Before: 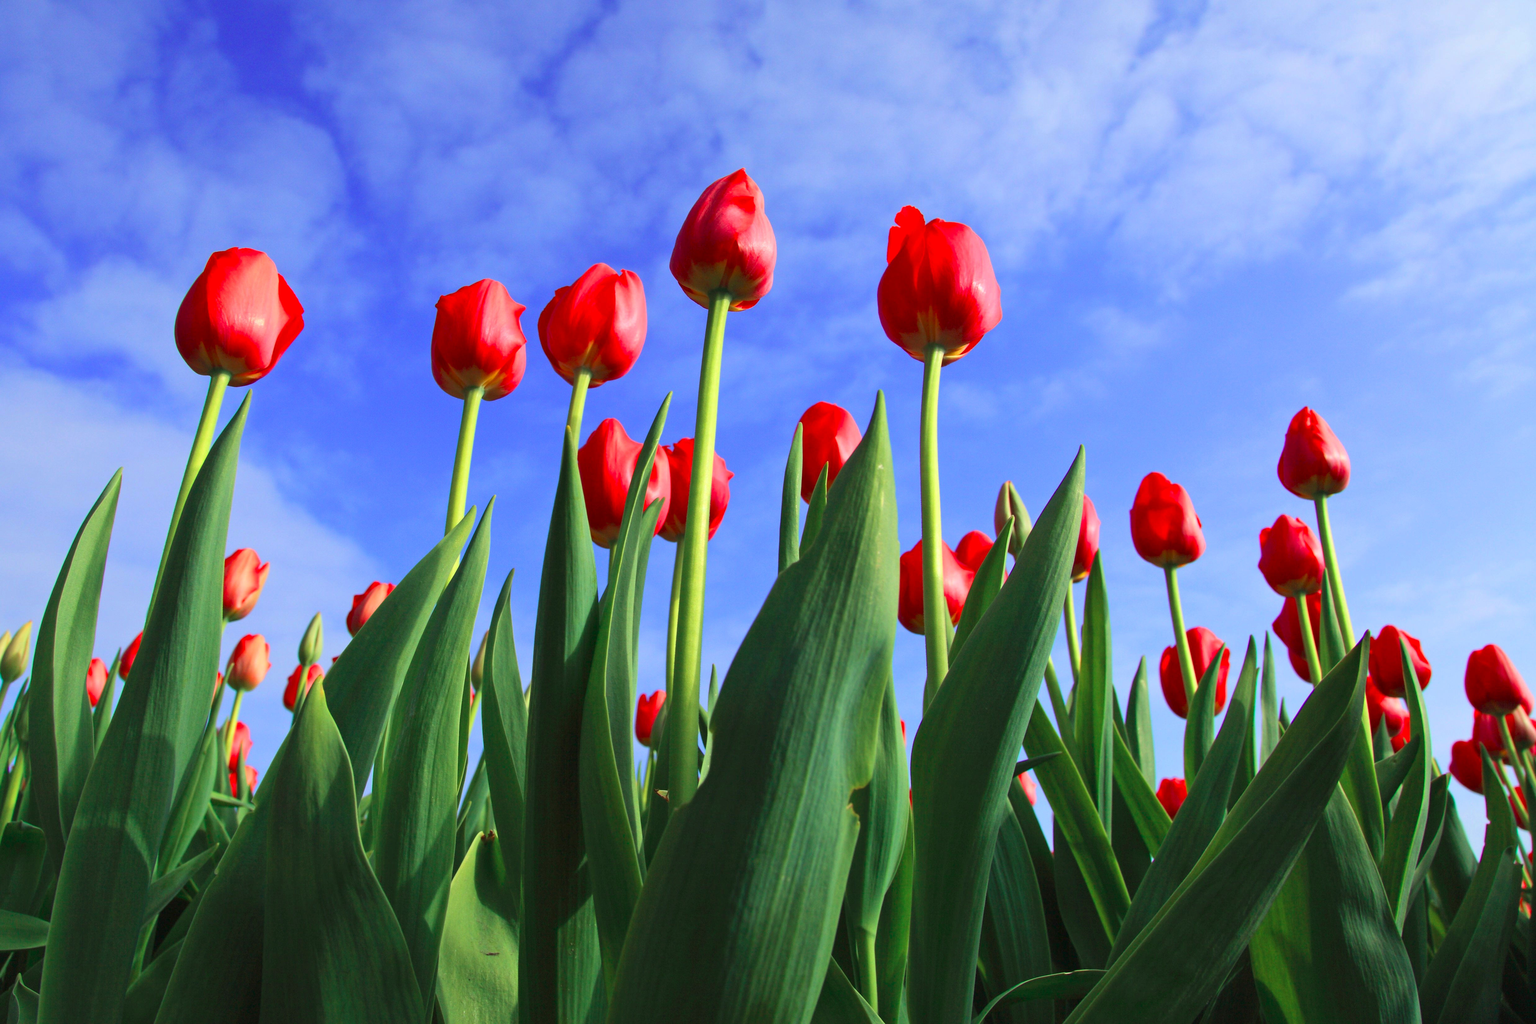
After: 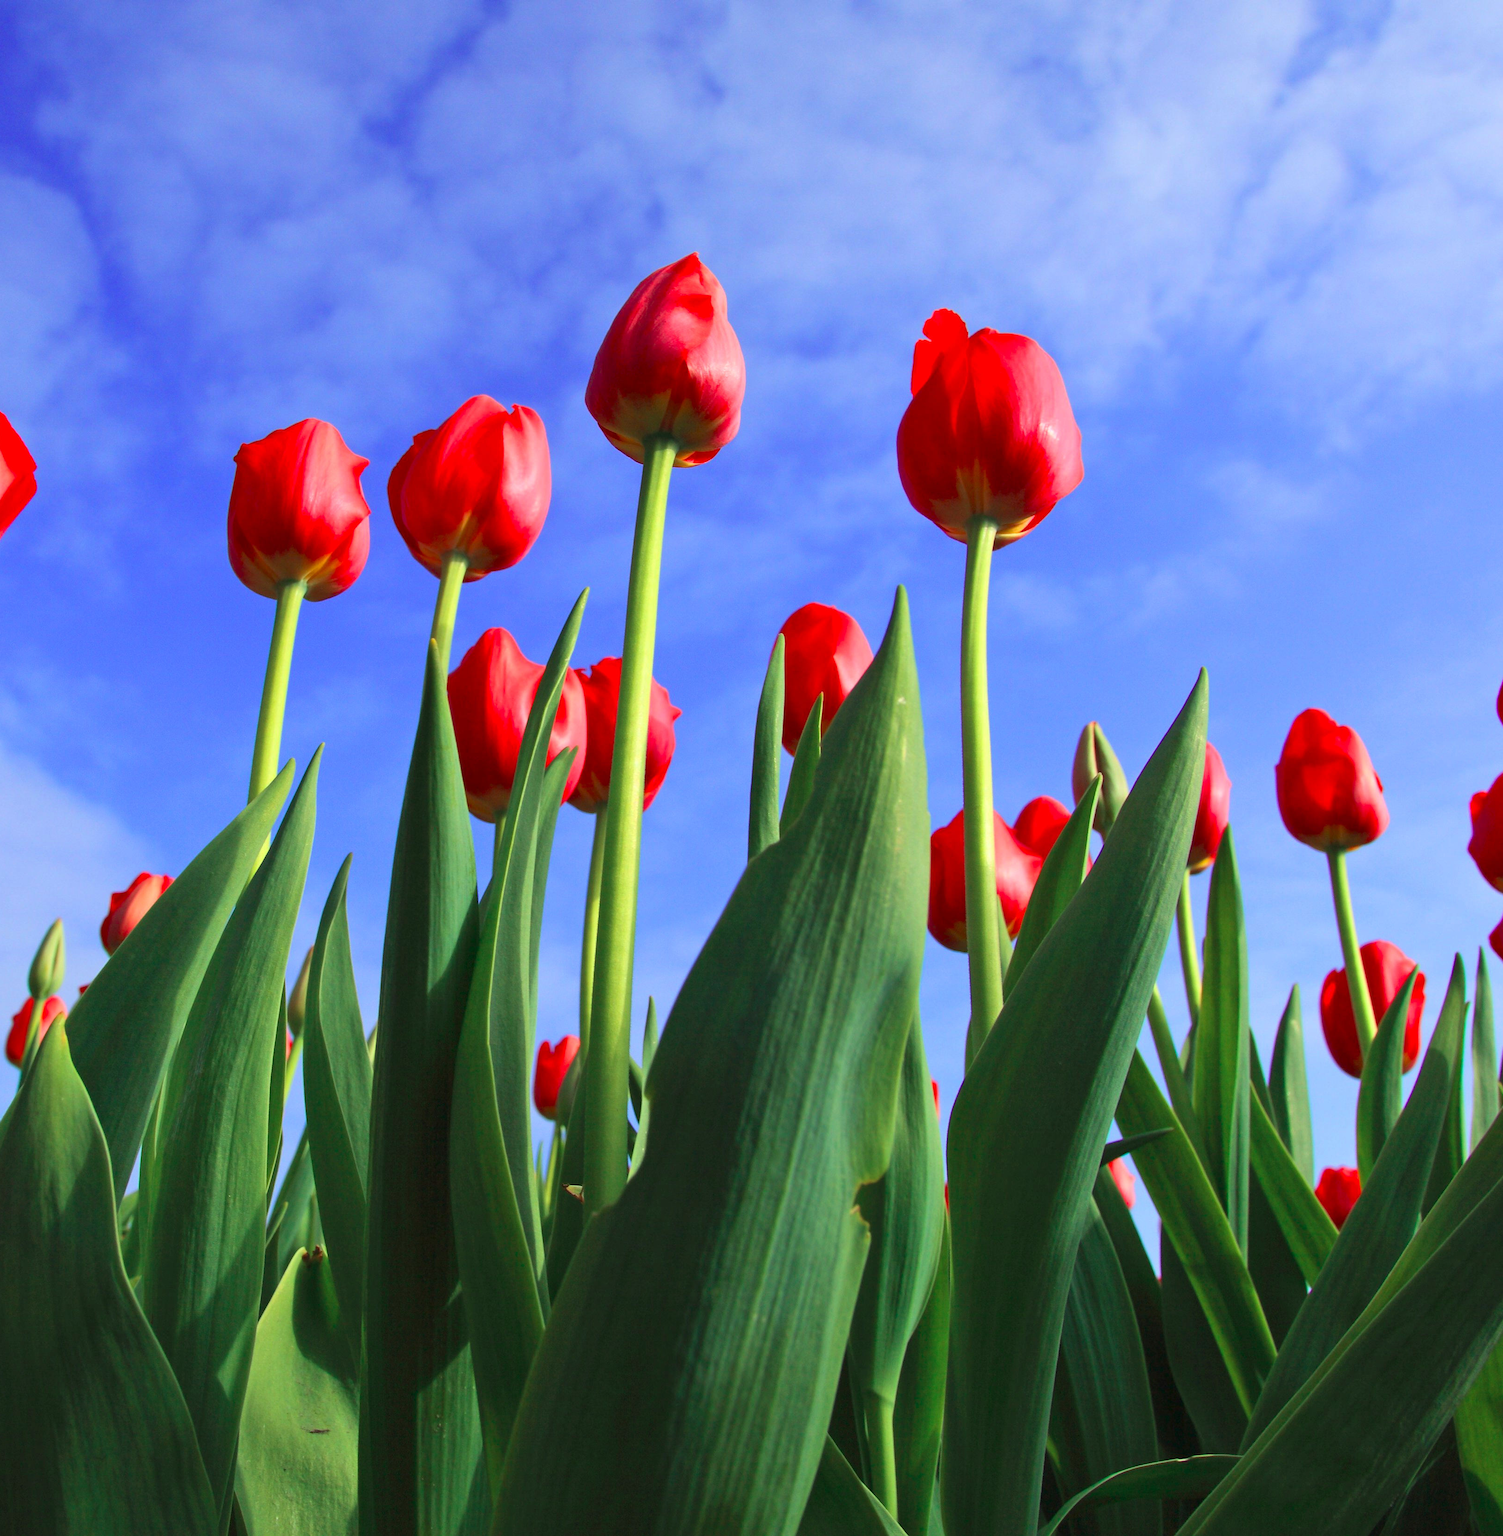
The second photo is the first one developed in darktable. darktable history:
crop and rotate: left 18.224%, right 16.494%
